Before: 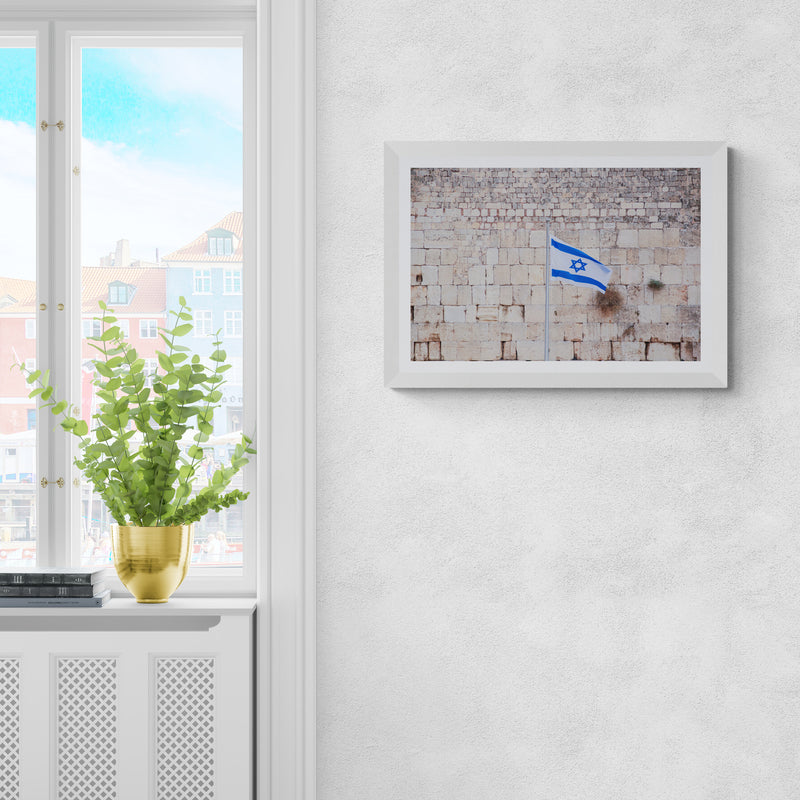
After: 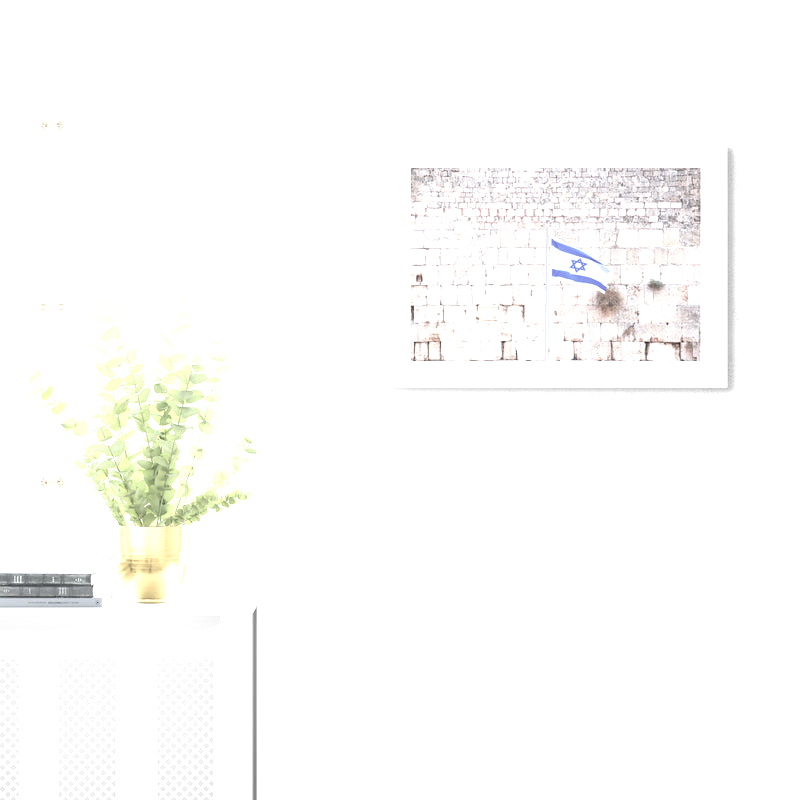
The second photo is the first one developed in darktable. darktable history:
contrast brightness saturation: brightness 0.18, saturation -0.5
exposure: black level correction 0, exposure 1.45 EV, compensate exposure bias true, compensate highlight preservation false
levels: levels [0, 0.492, 0.984]
